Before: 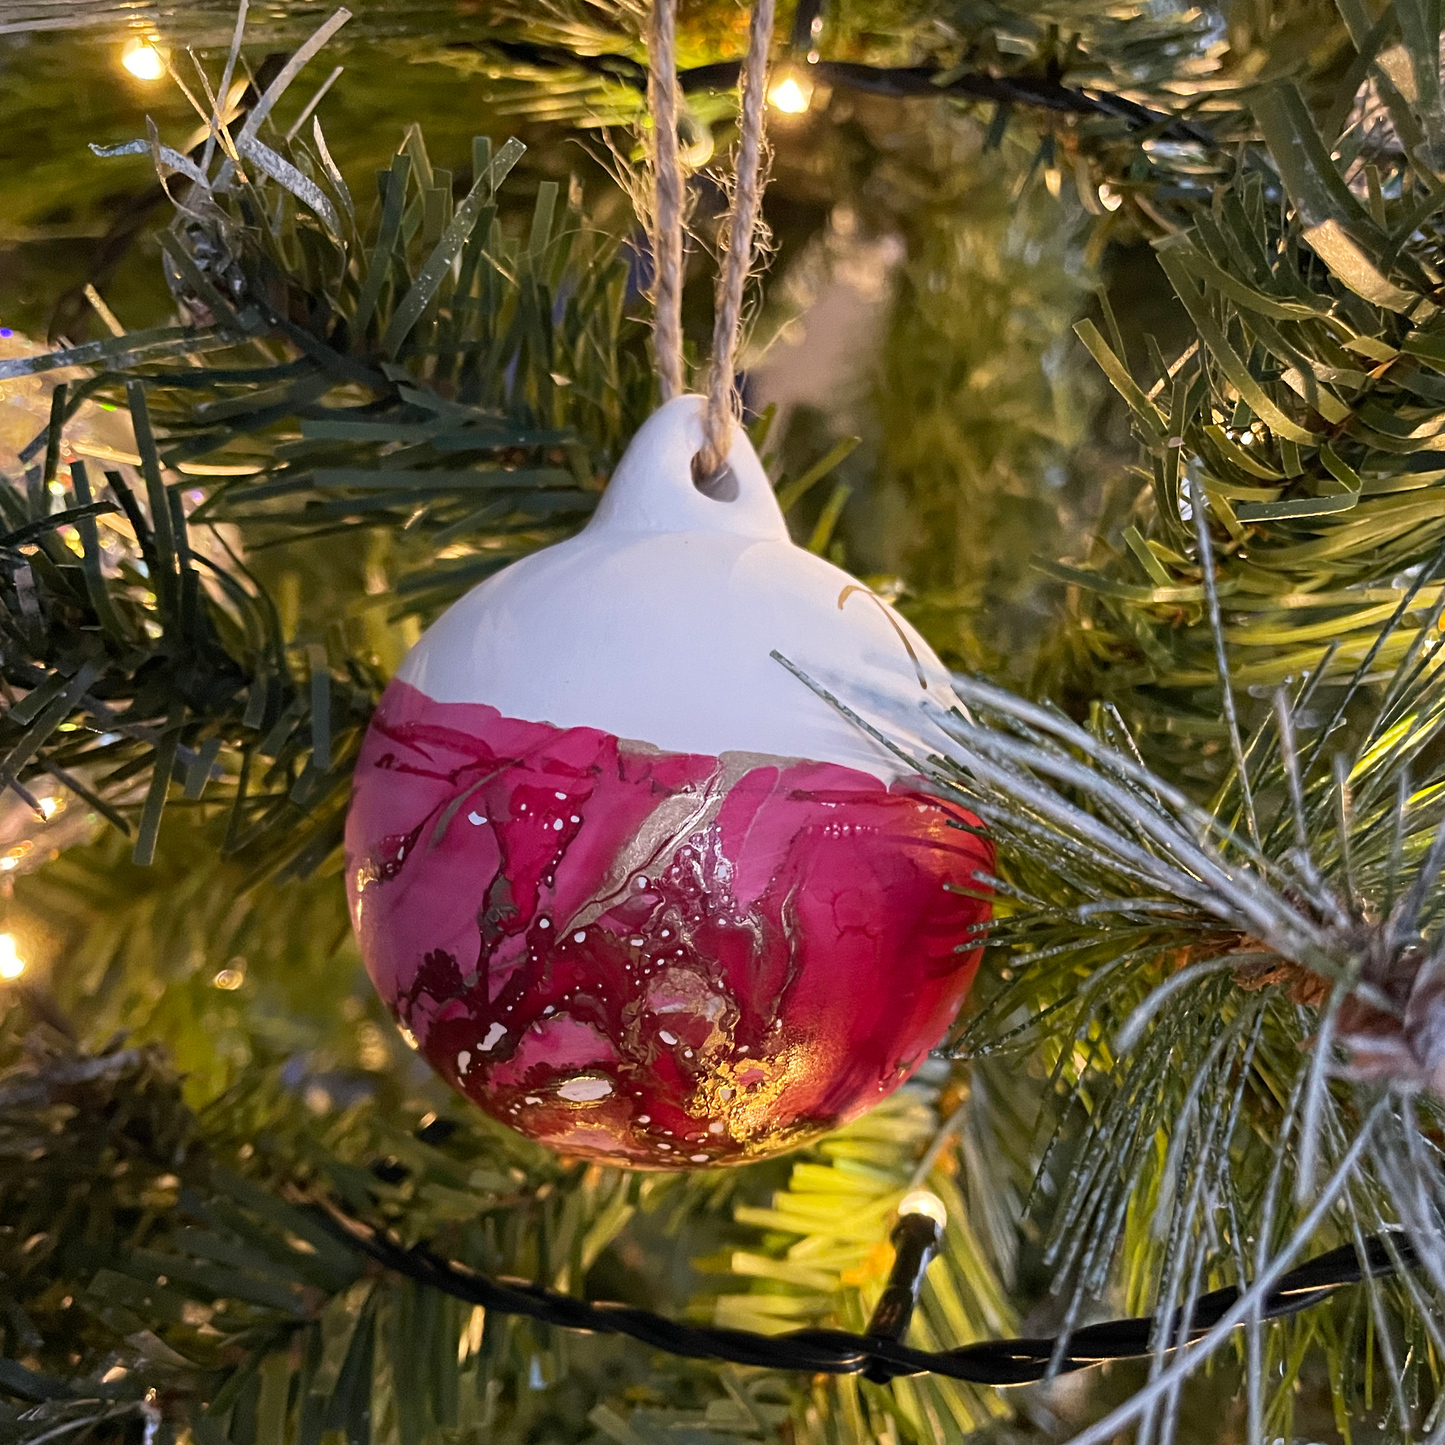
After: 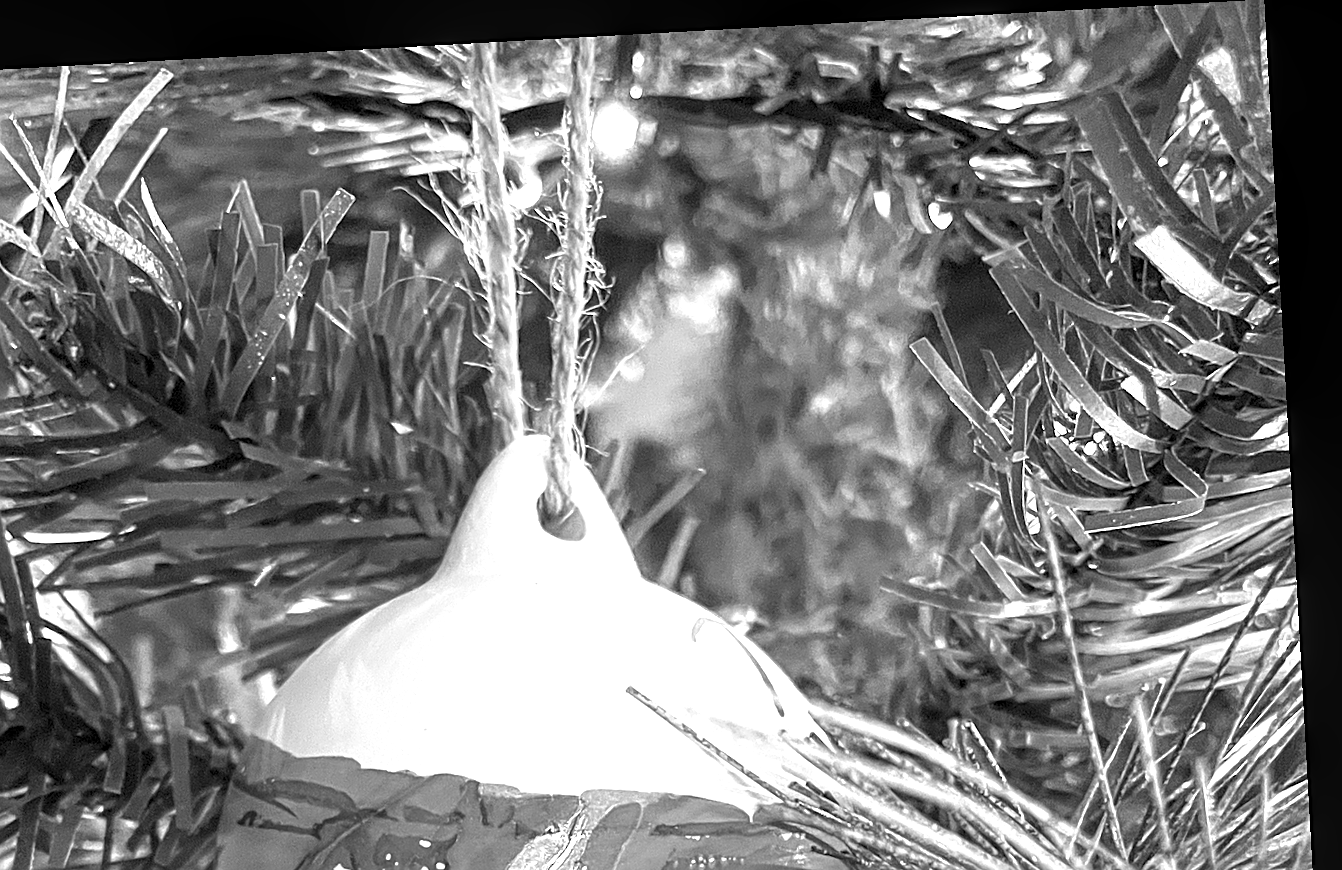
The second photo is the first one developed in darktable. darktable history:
crop and rotate: left 11.812%, bottom 42.776%
sharpen: on, module defaults
exposure: exposure 1.16 EV, compensate exposure bias true, compensate highlight preservation false
local contrast: on, module defaults
monochrome: on, module defaults
rotate and perspective: rotation -3.18°, automatic cropping off
tone equalizer: on, module defaults
